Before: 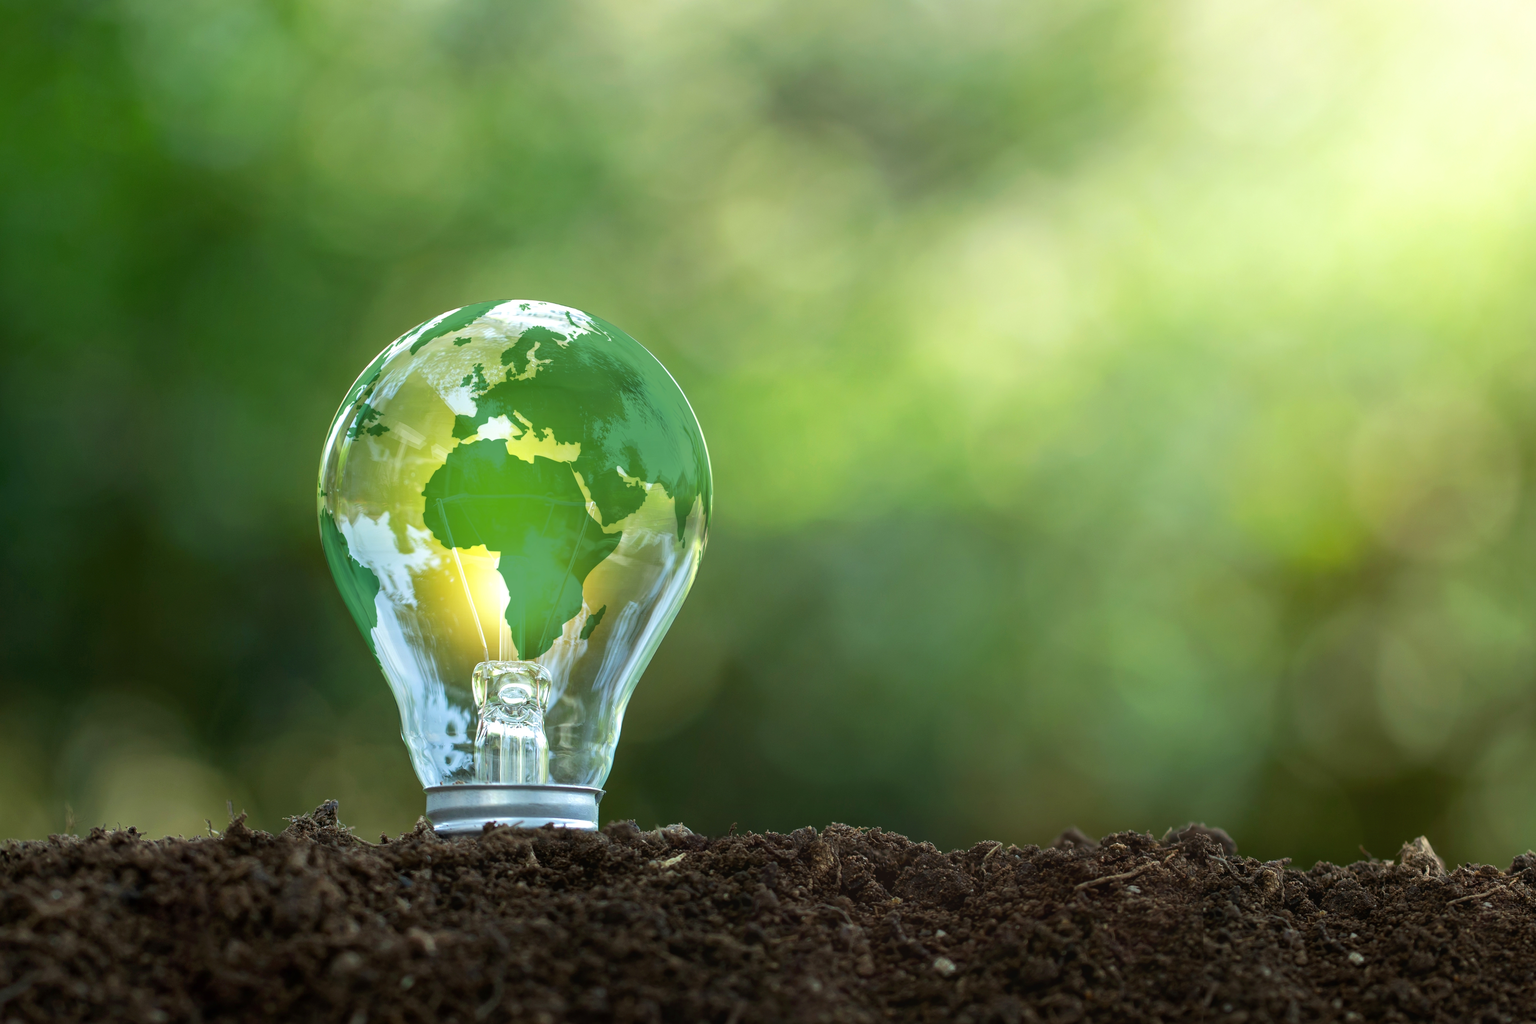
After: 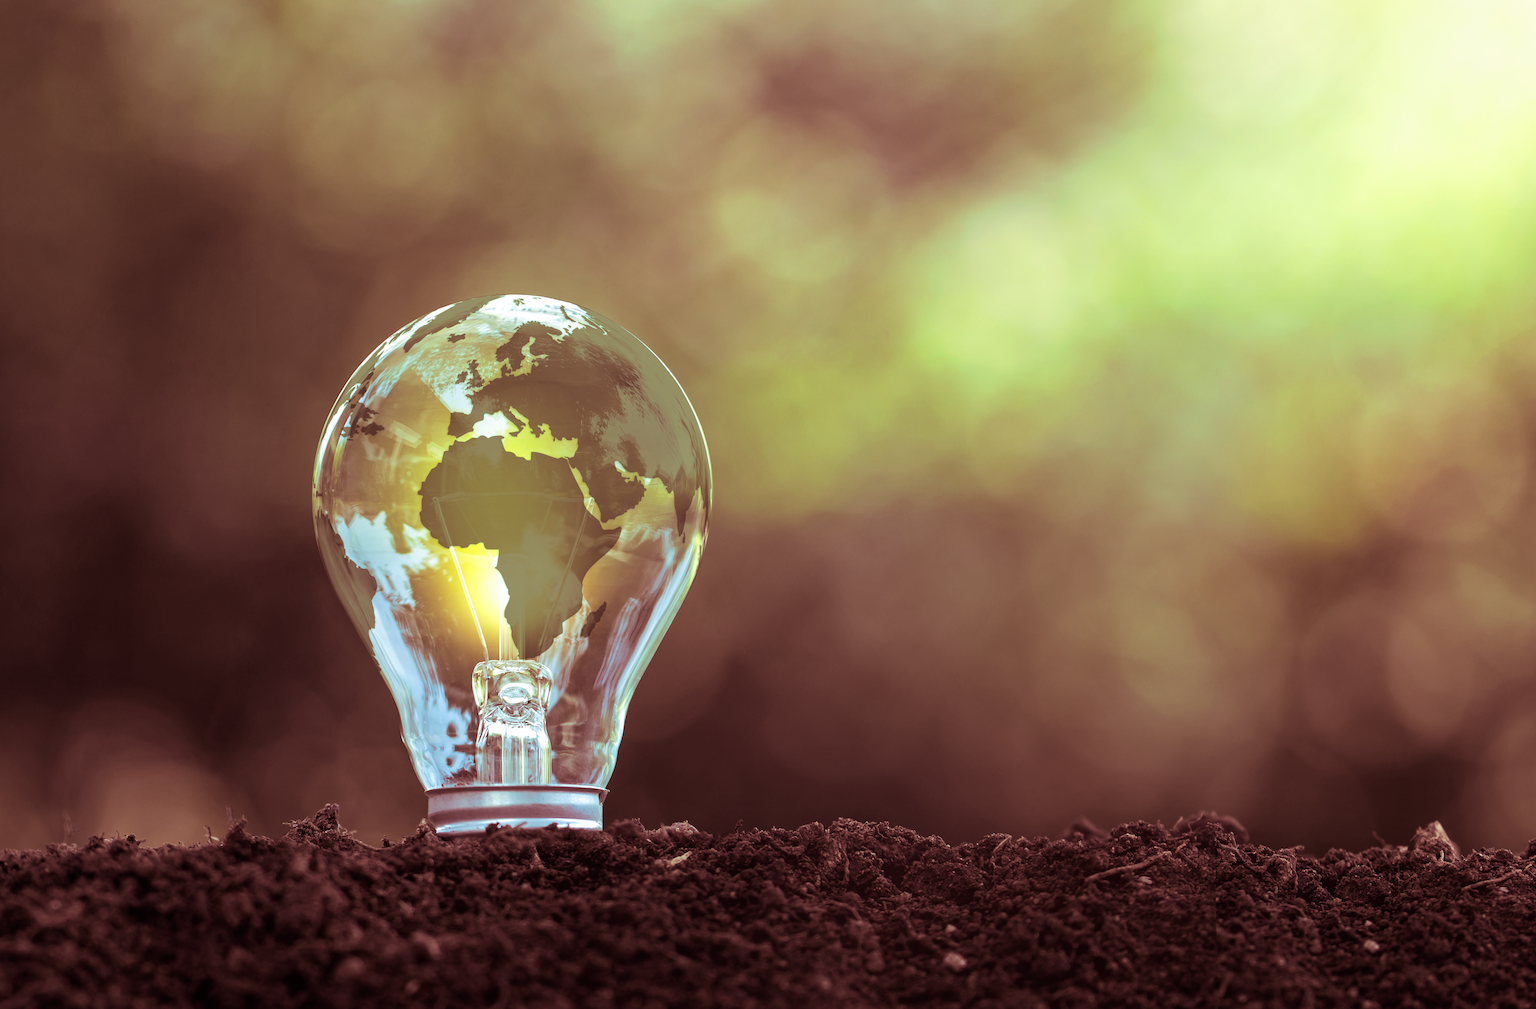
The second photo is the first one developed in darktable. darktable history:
rotate and perspective: rotation -1°, crop left 0.011, crop right 0.989, crop top 0.025, crop bottom 0.975
split-toning: highlights › saturation 0, balance -61.83
